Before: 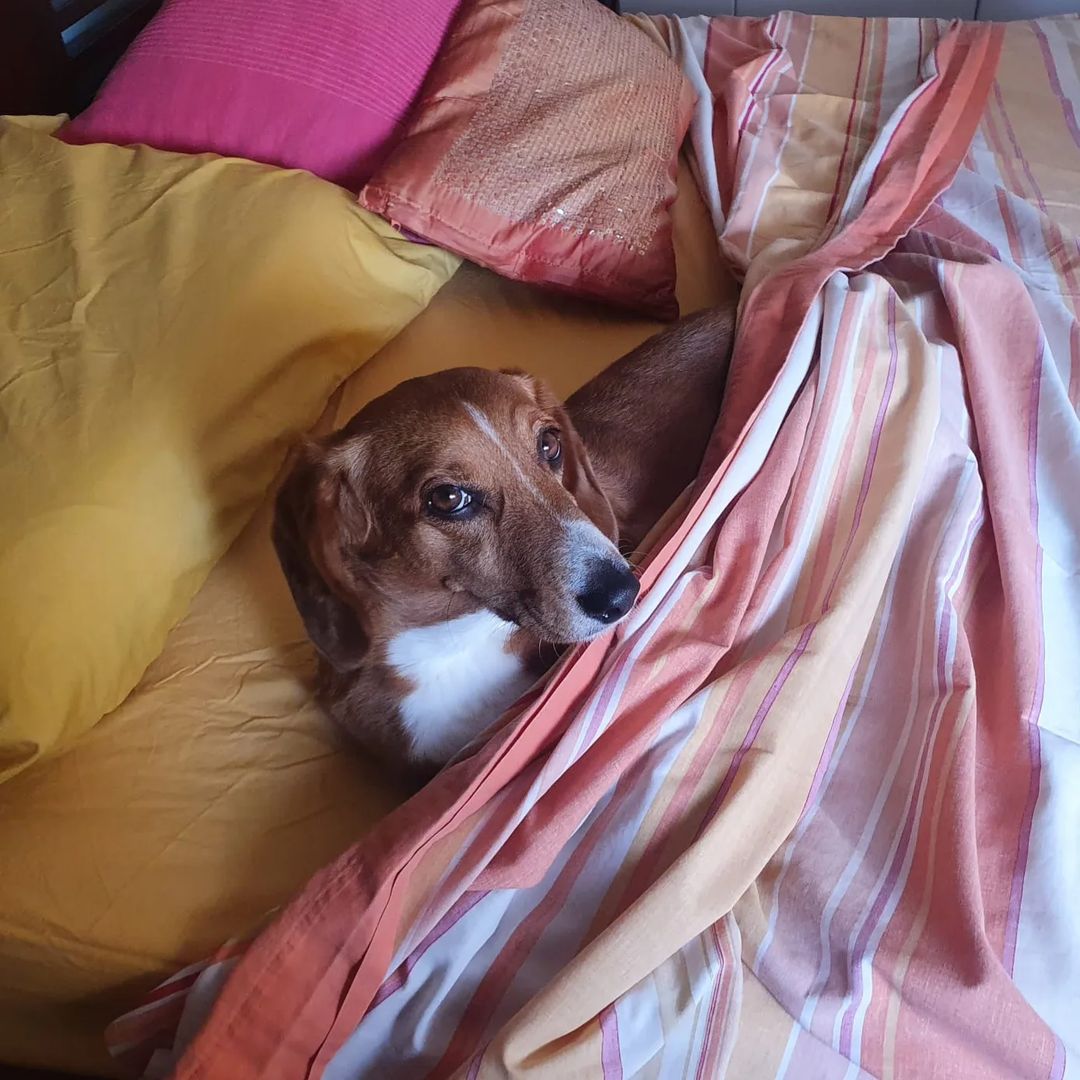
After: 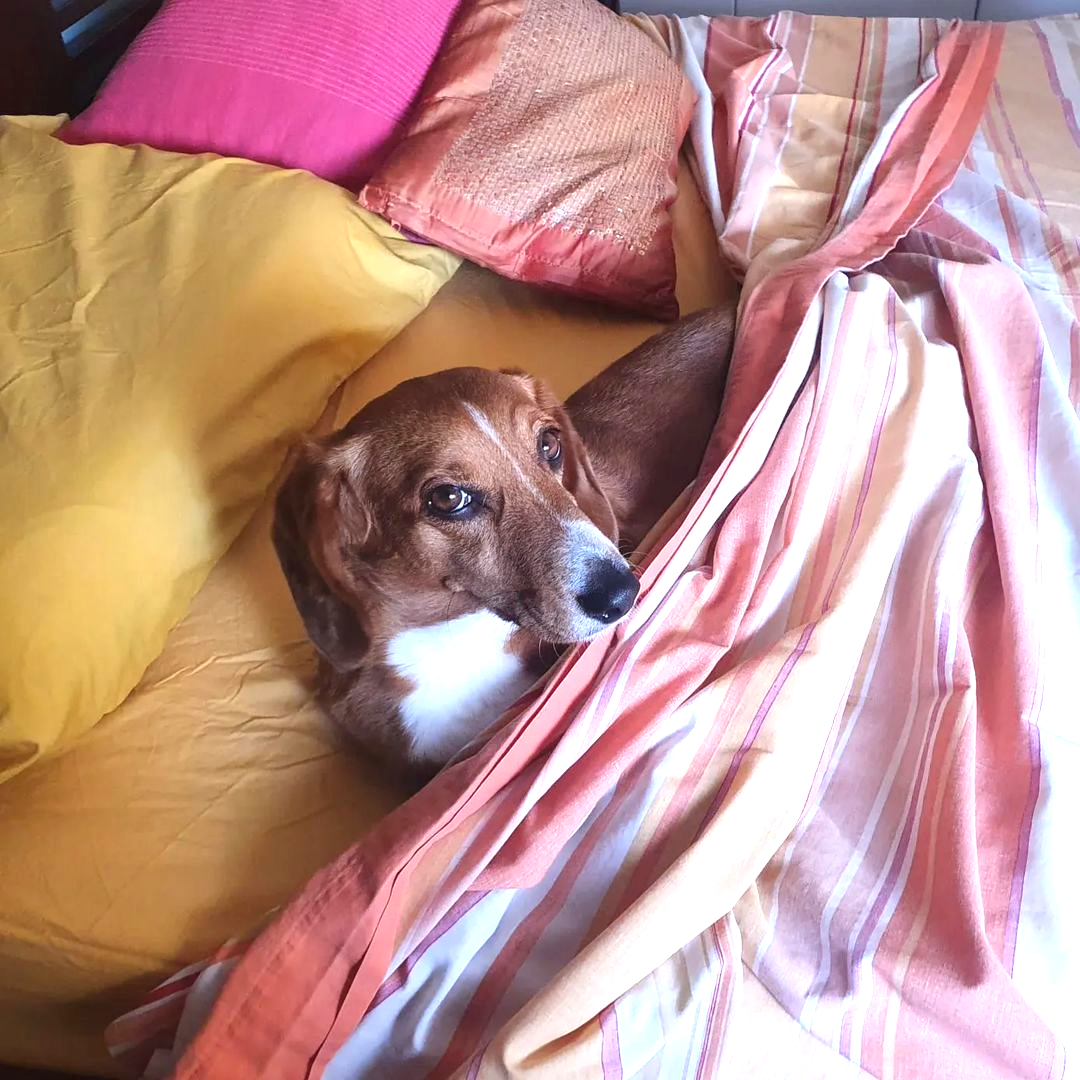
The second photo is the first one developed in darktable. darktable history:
exposure: black level correction 0, exposure 0.93 EV, compensate highlight preservation false
color correction: highlights a* -0.09, highlights b* 0.083
